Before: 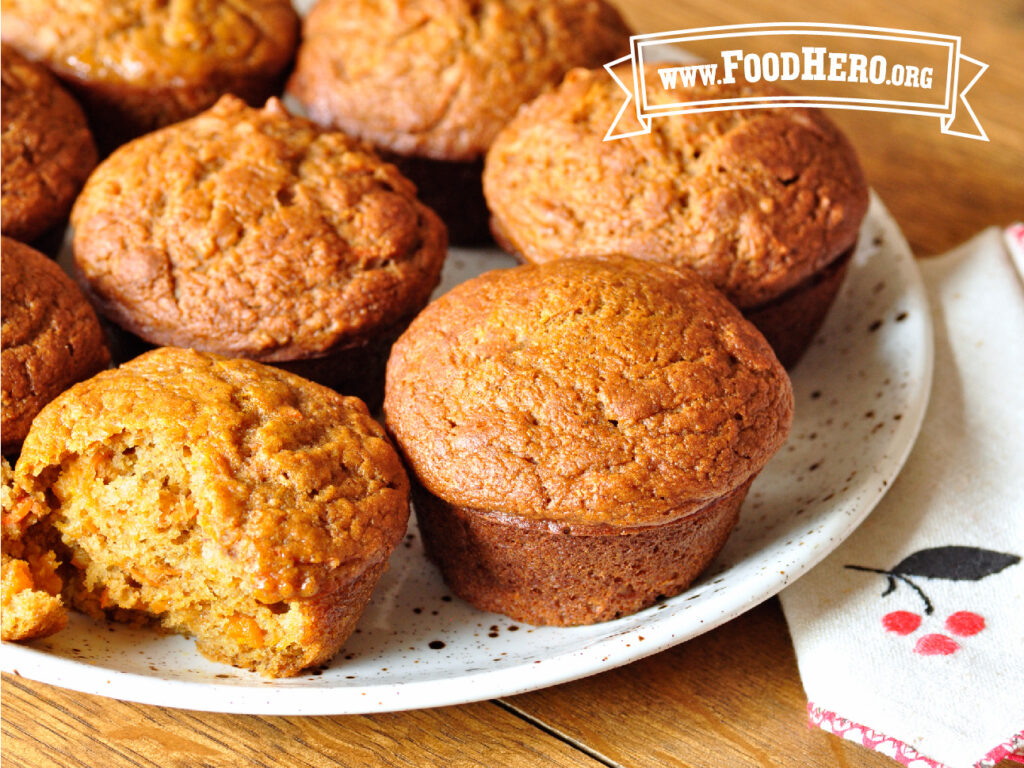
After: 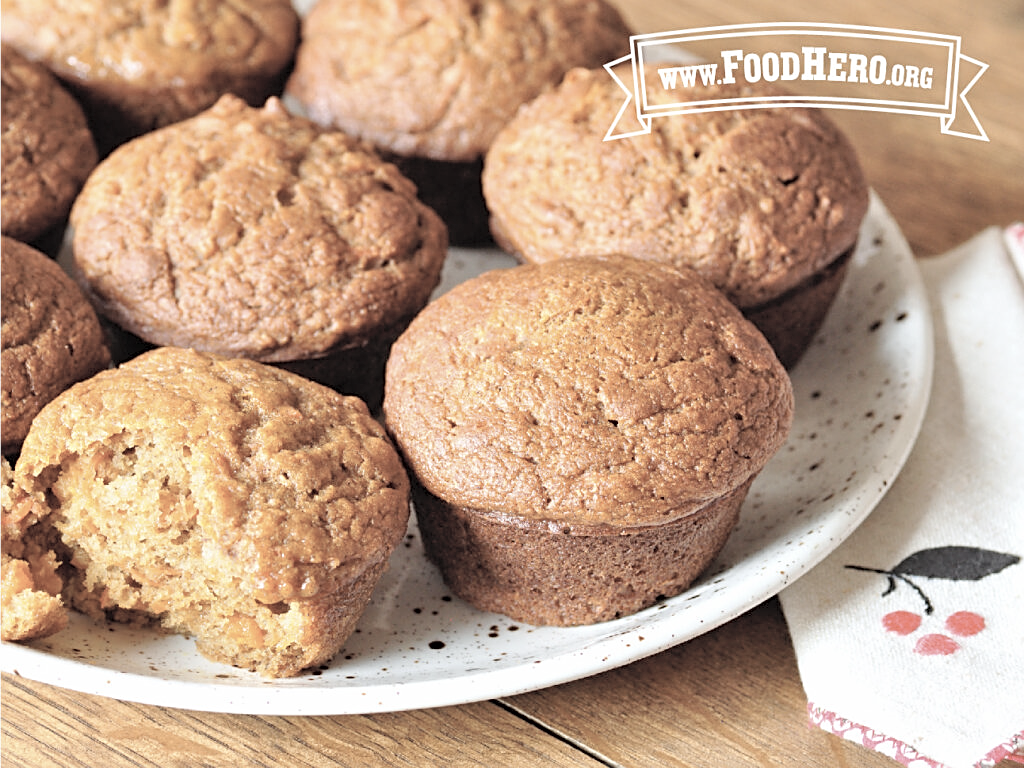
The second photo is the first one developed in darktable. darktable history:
contrast brightness saturation: brightness 0.18, saturation -0.5
sharpen: on, module defaults
